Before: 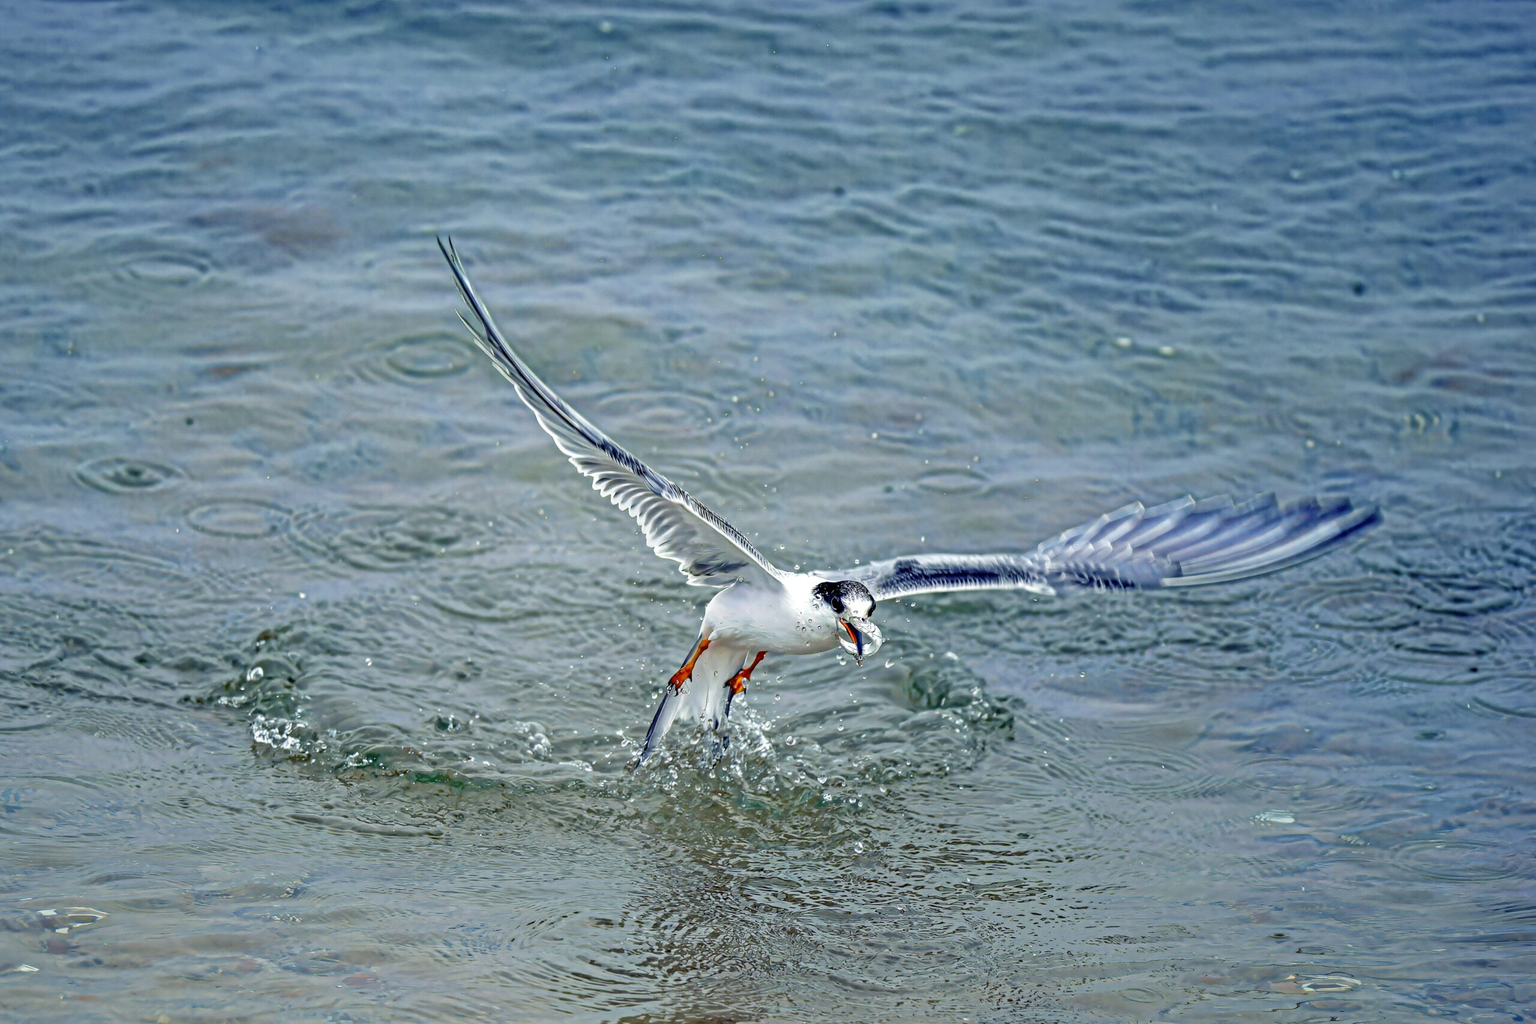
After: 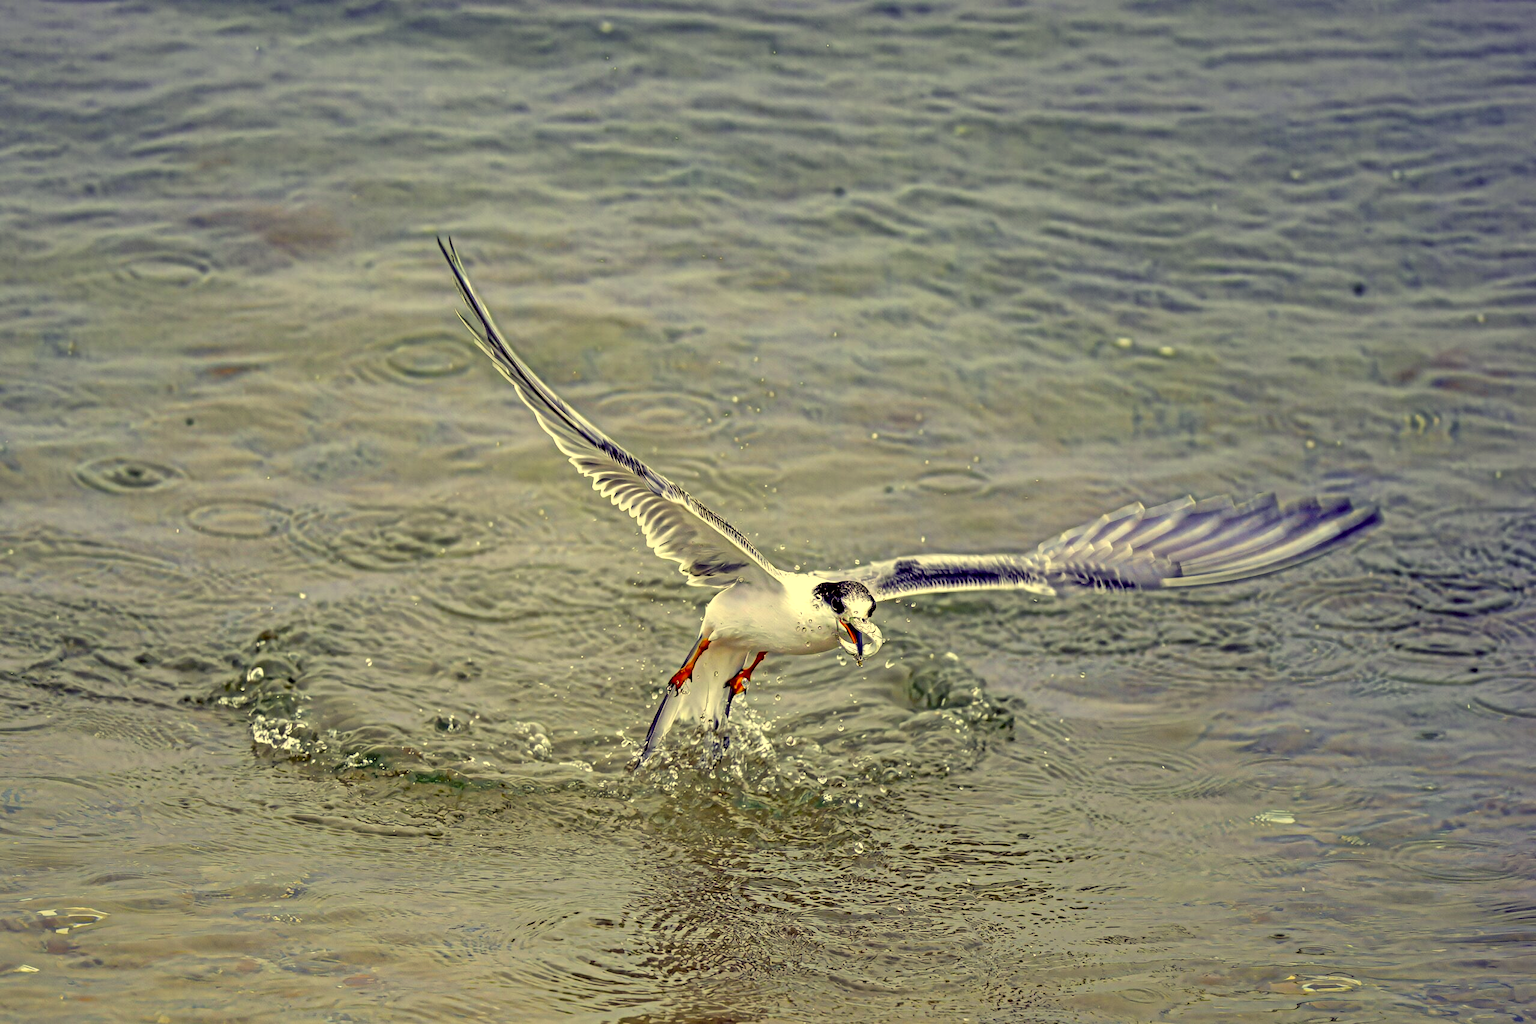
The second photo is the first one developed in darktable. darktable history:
color correction: highlights a* -0.482, highlights b* 40, shadows a* 9.8, shadows b* -0.161
contrast equalizer: octaves 7, y [[0.6 ×6], [0.55 ×6], [0 ×6], [0 ×6], [0 ×6]], mix 0.3
